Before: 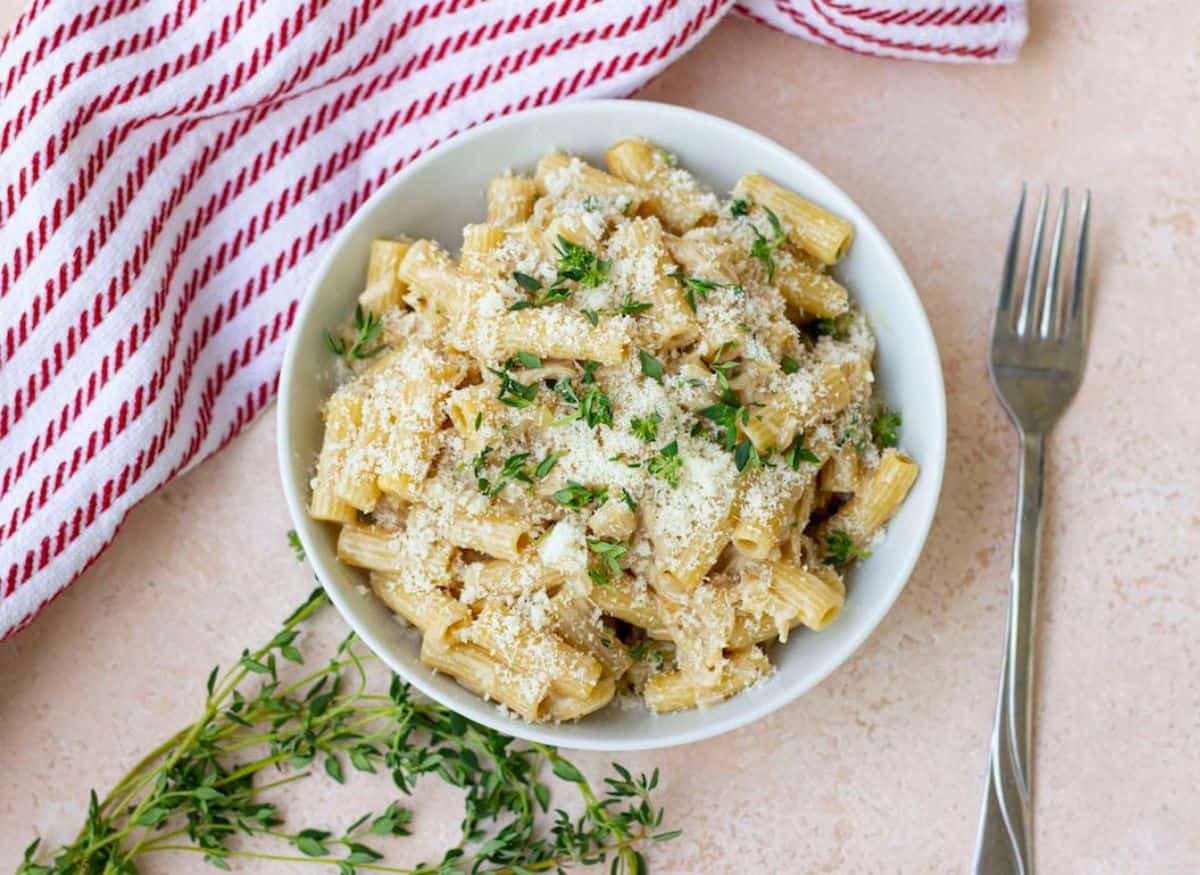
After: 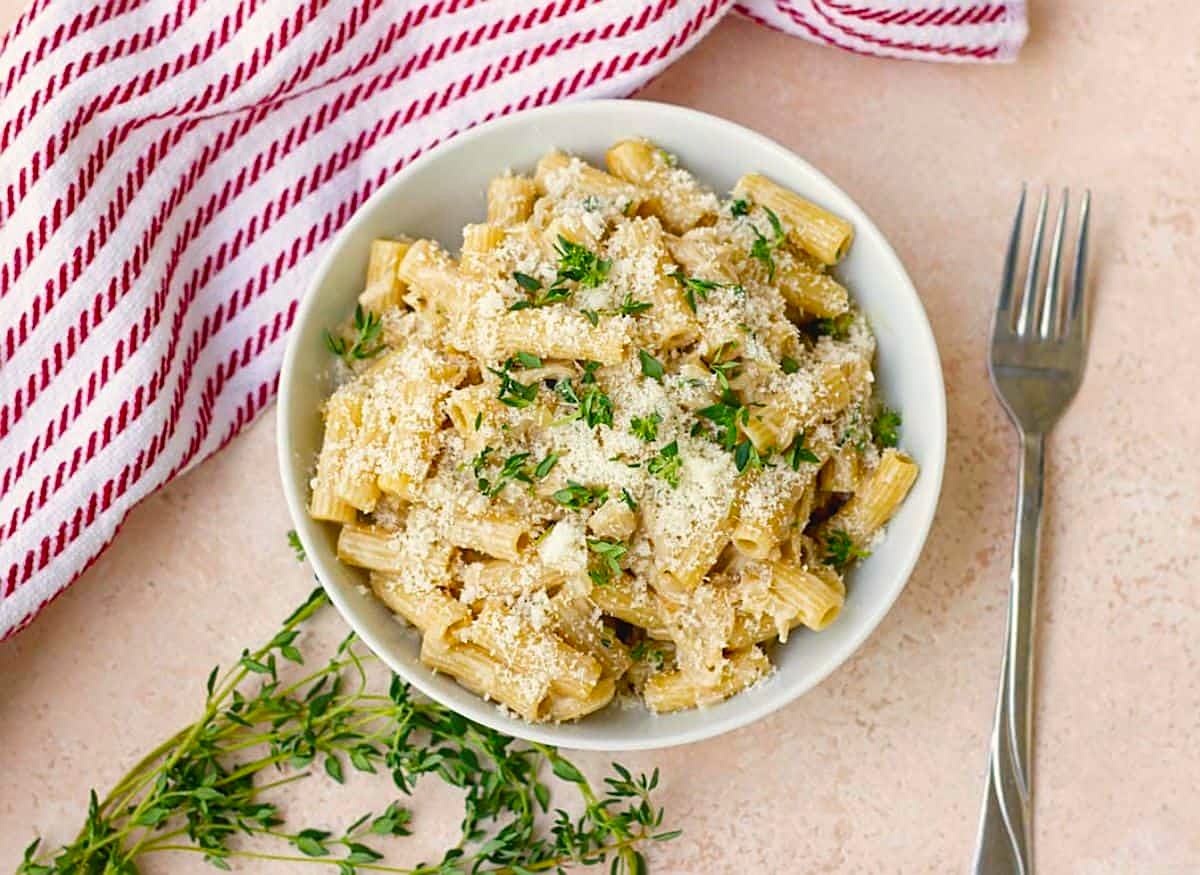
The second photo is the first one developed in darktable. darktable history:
color balance rgb: highlights gain › chroma 3.096%, highlights gain › hue 72.01°, perceptual saturation grading › global saturation 21.177%, perceptual saturation grading › highlights -19.886%, perceptual saturation grading › shadows 29.517%, global vibrance 9.724%
sharpen: on, module defaults
exposure: black level correction -0.004, exposure 0.049 EV, compensate highlight preservation false
